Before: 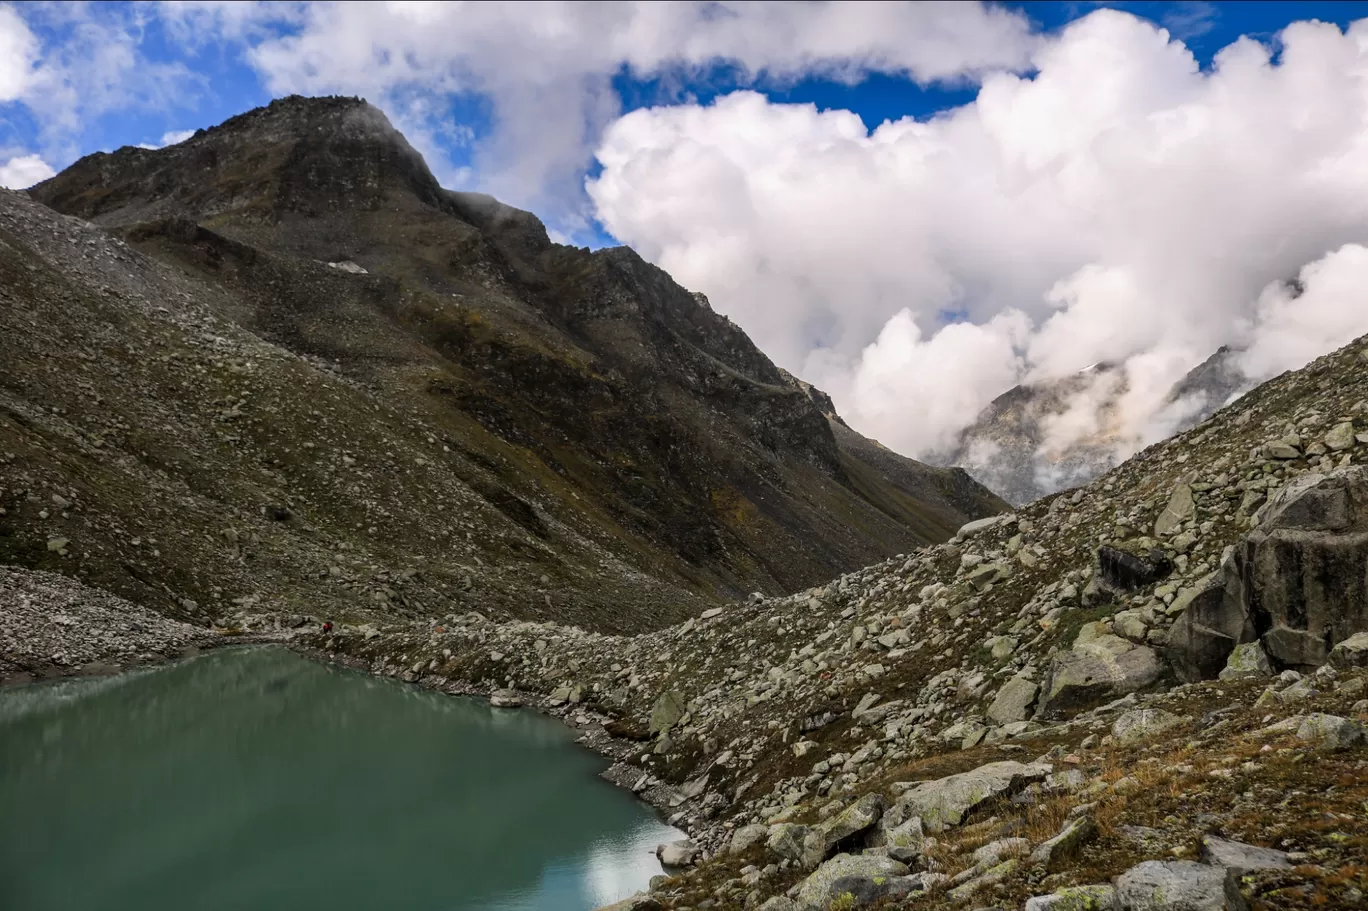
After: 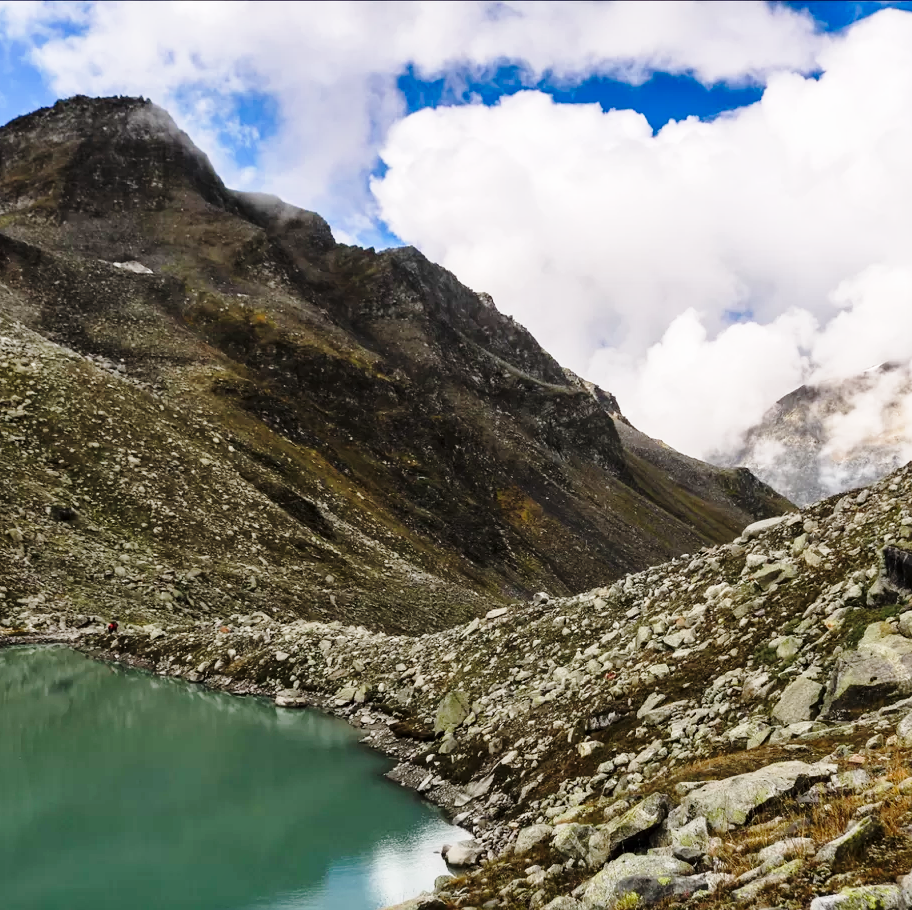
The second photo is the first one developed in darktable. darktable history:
shadows and highlights: shadows 52.34, highlights -28.23, soften with gaussian
crop and rotate: left 15.754%, right 17.579%
base curve: curves: ch0 [(0, 0) (0.028, 0.03) (0.121, 0.232) (0.46, 0.748) (0.859, 0.968) (1, 1)], preserve colors none
